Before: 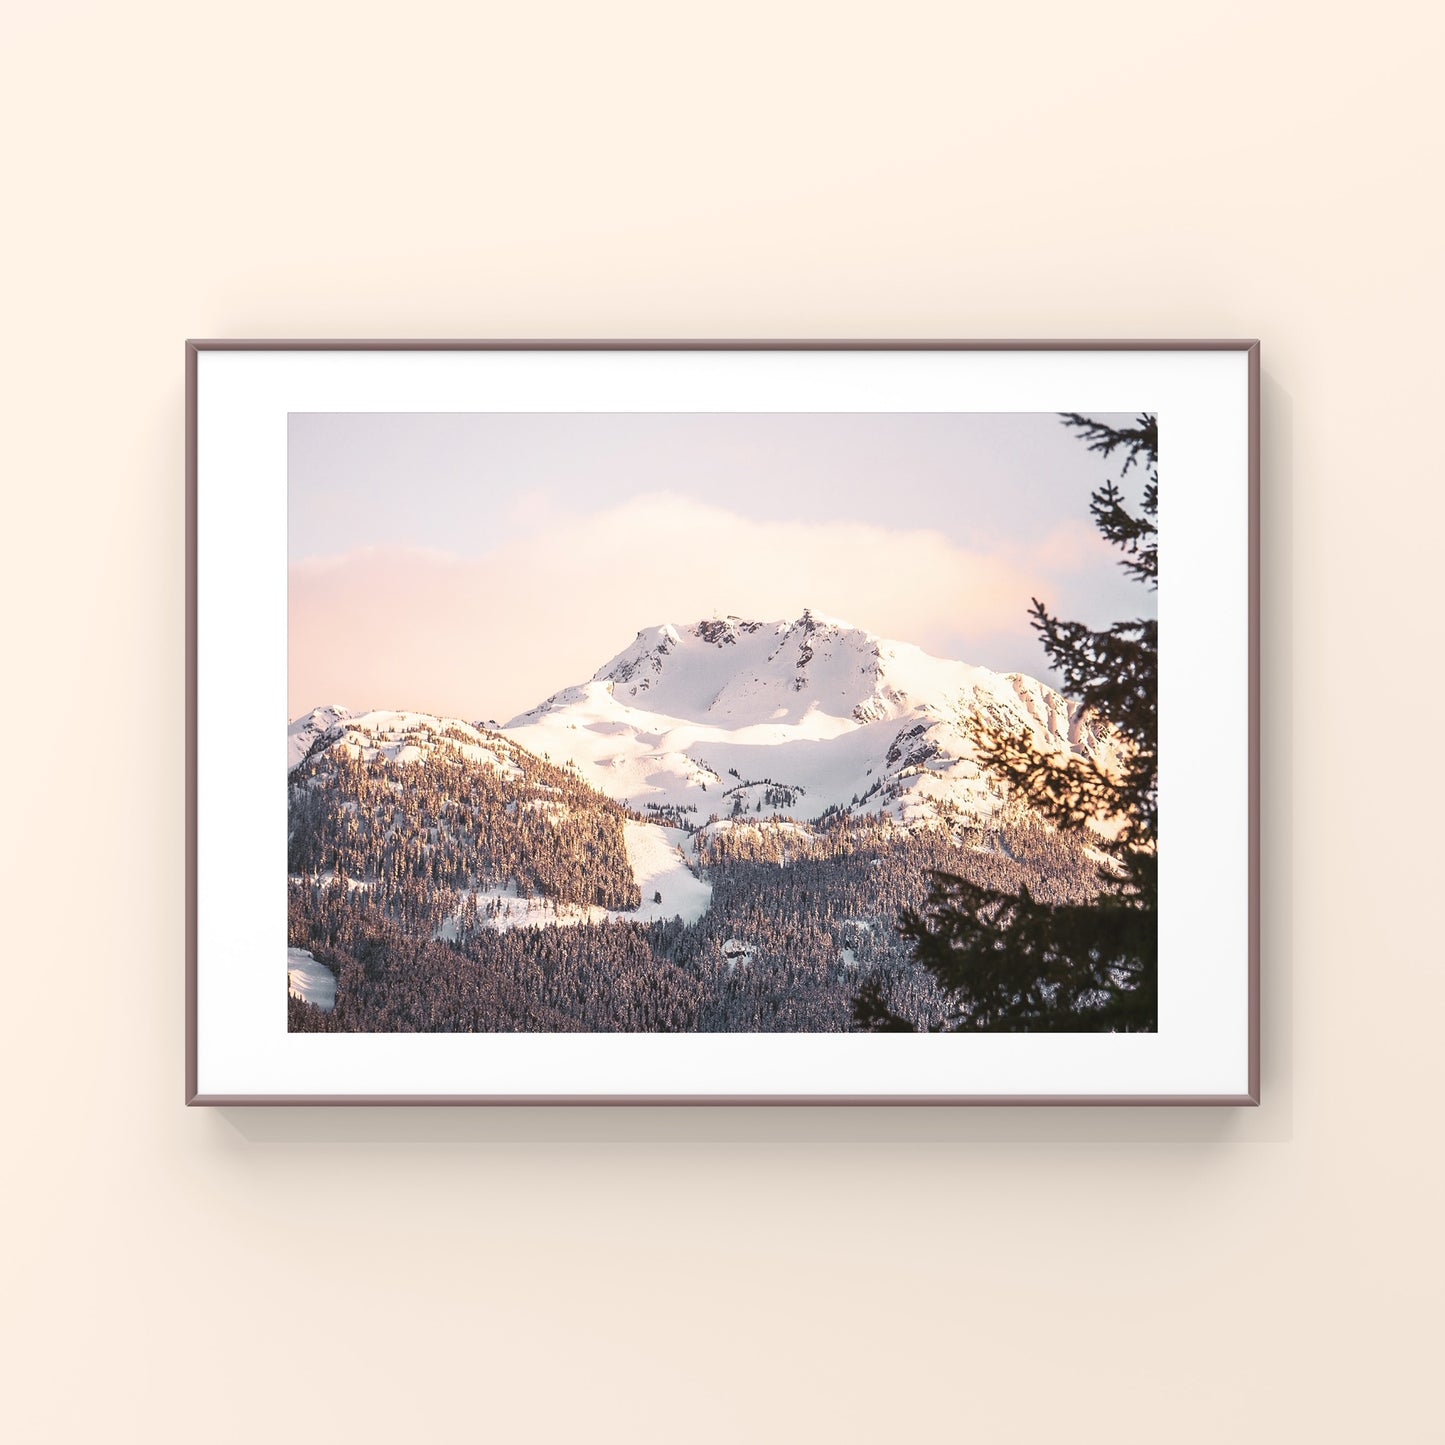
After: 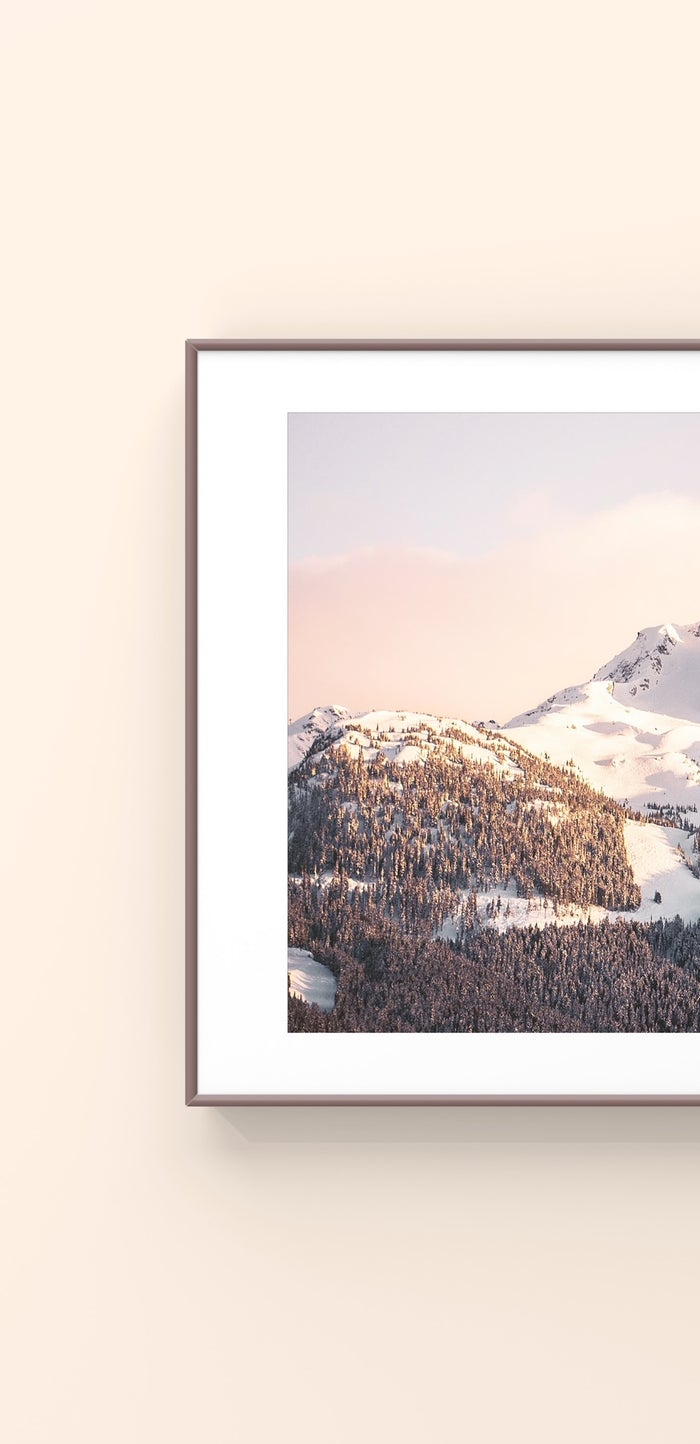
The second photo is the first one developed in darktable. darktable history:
crop and rotate: left 0.006%, top 0%, right 51.515%
